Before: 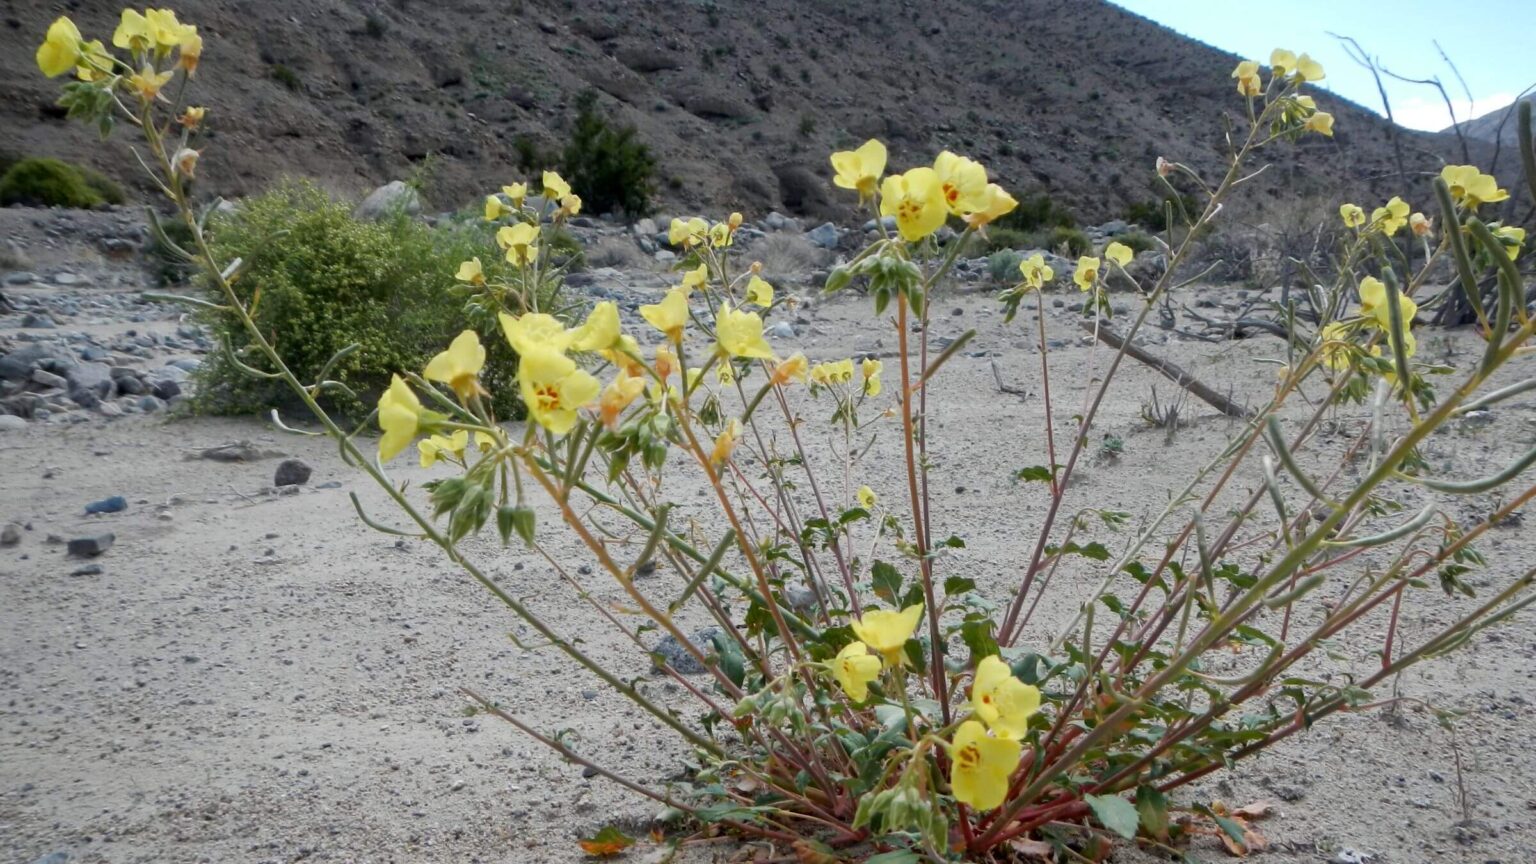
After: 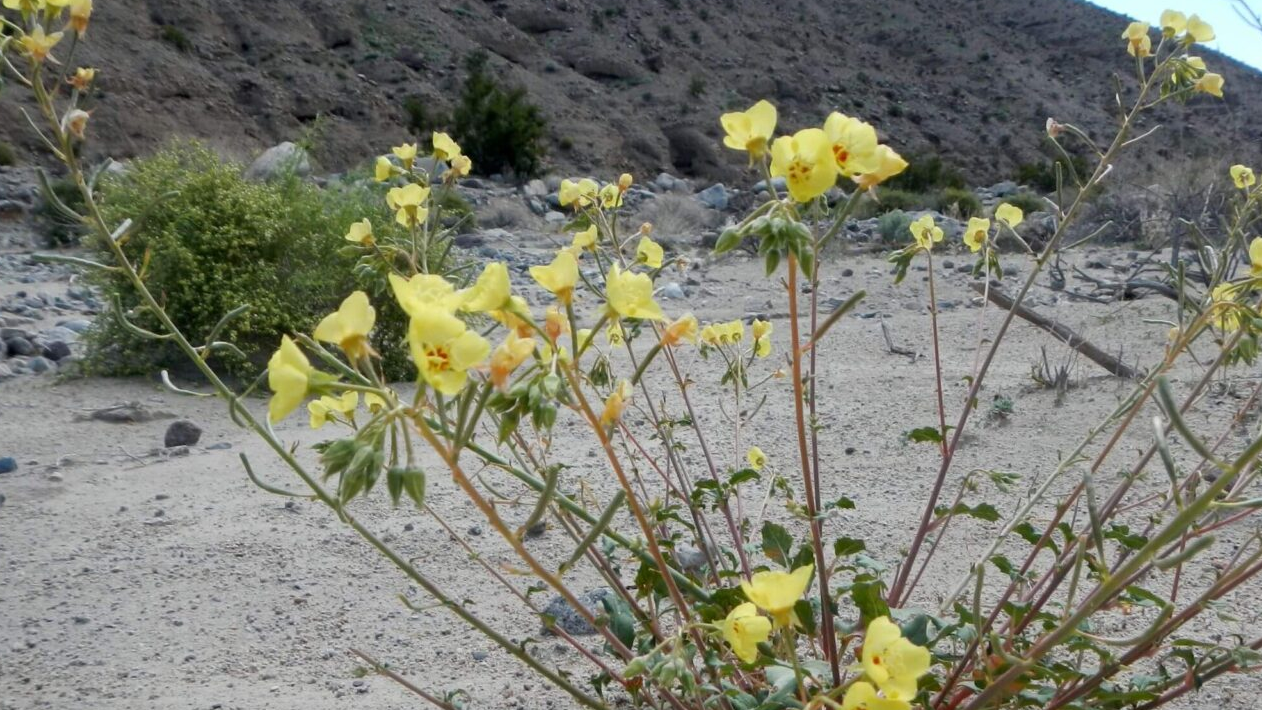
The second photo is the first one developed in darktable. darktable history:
crop and rotate: left 7.196%, top 4.574%, right 10.605%, bottom 13.178%
